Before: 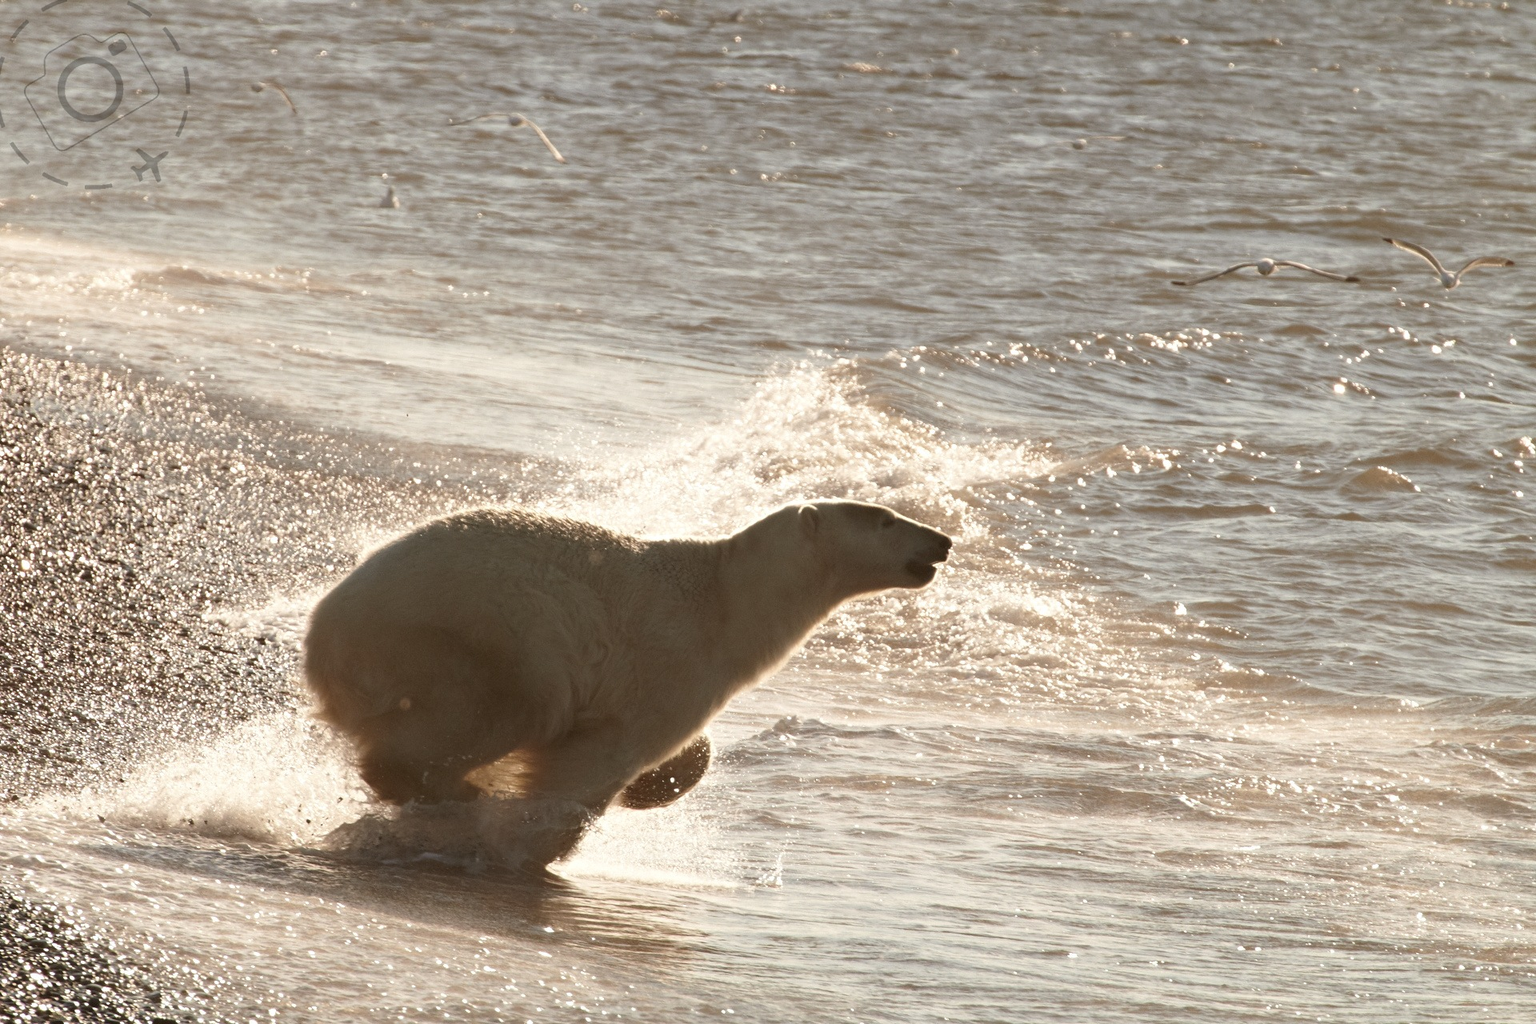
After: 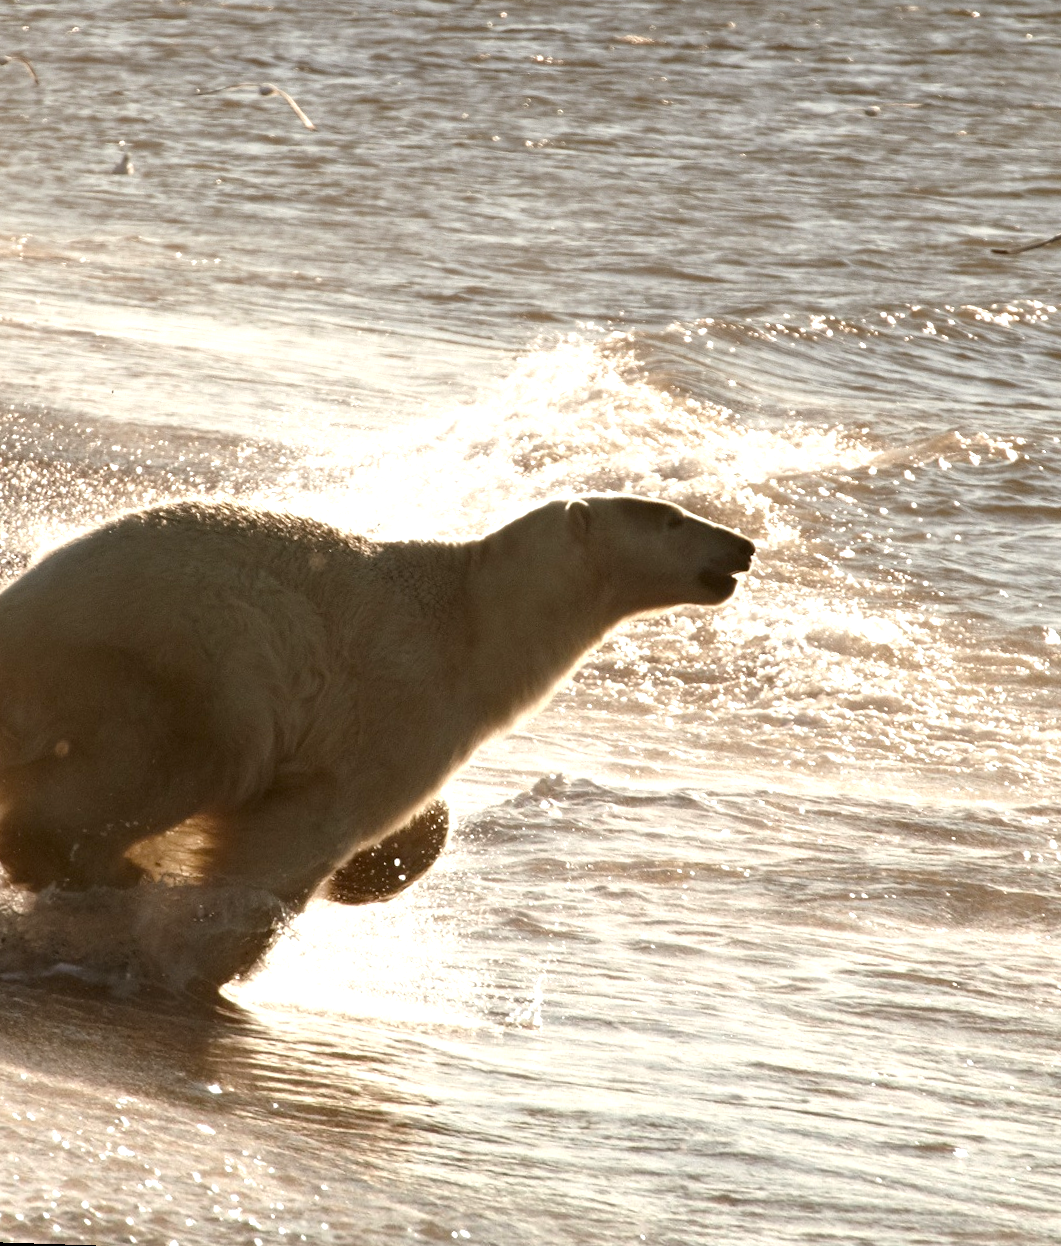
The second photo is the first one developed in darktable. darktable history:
crop and rotate: left 14.292%, right 19.041%
rotate and perspective: rotation 0.72°, lens shift (vertical) -0.352, lens shift (horizontal) -0.051, crop left 0.152, crop right 0.859, crop top 0.019, crop bottom 0.964
local contrast: mode bilateral grid, contrast 20, coarseness 50, detail 120%, midtone range 0.2
color balance rgb: shadows lift › luminance -20%, power › hue 72.24°, highlights gain › luminance 15%, global offset › hue 171.6°, perceptual saturation grading › highlights -15%, perceptual saturation grading › shadows 25%, global vibrance 30%, contrast 10%
